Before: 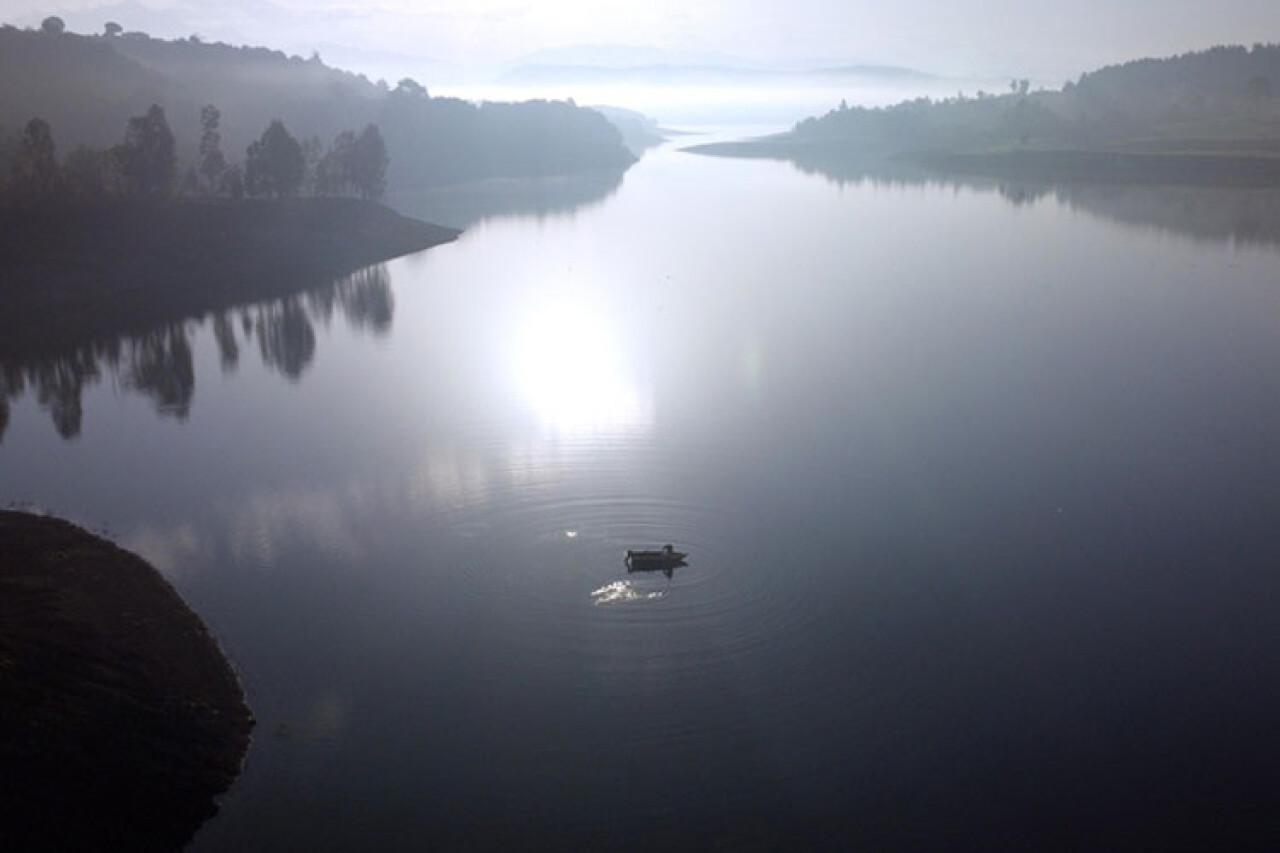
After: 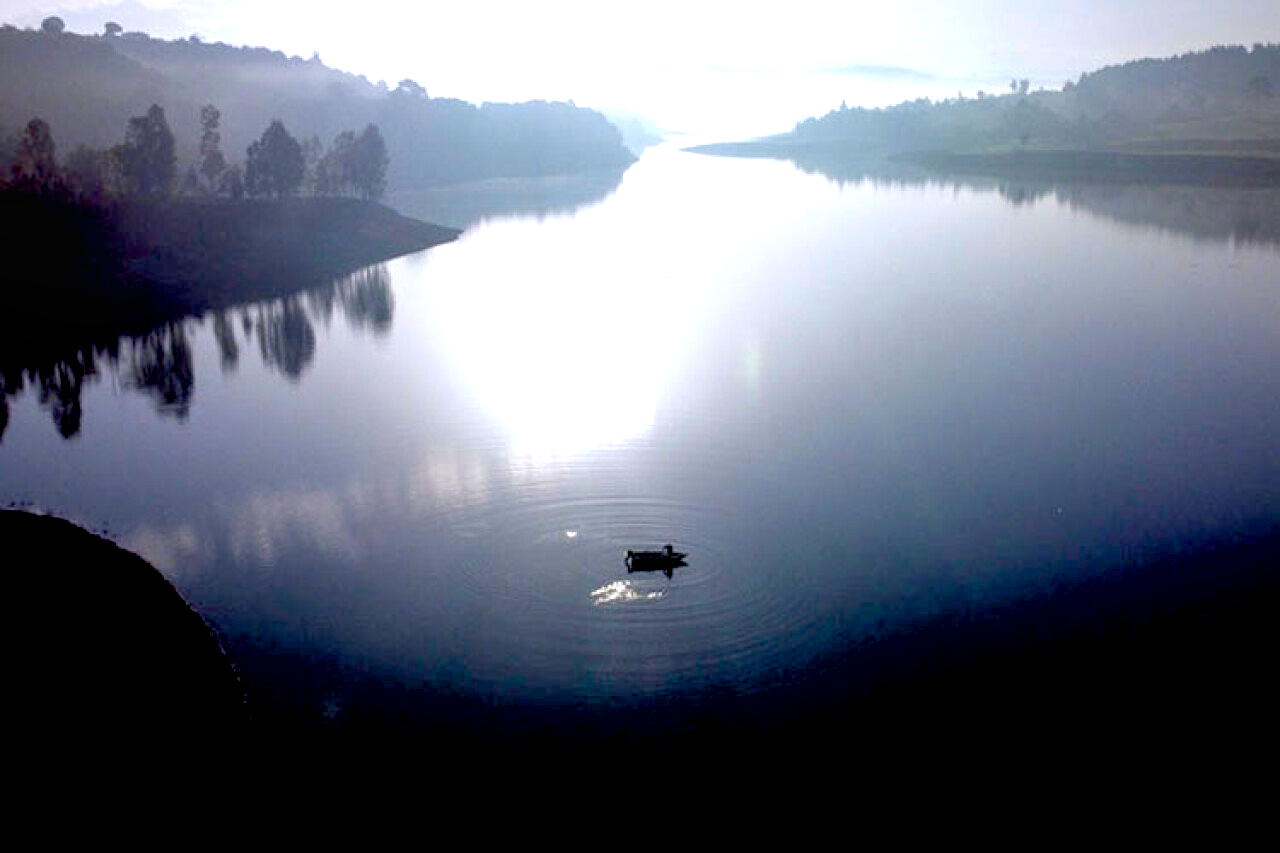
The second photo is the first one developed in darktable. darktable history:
color balance rgb: shadows lift › chroma 1.017%, shadows lift › hue 215.32°, perceptual saturation grading › global saturation 29.586%, global vibrance 20%
exposure: black level correction 0.04, exposure 0.5 EV, compensate highlight preservation false
local contrast: on, module defaults
